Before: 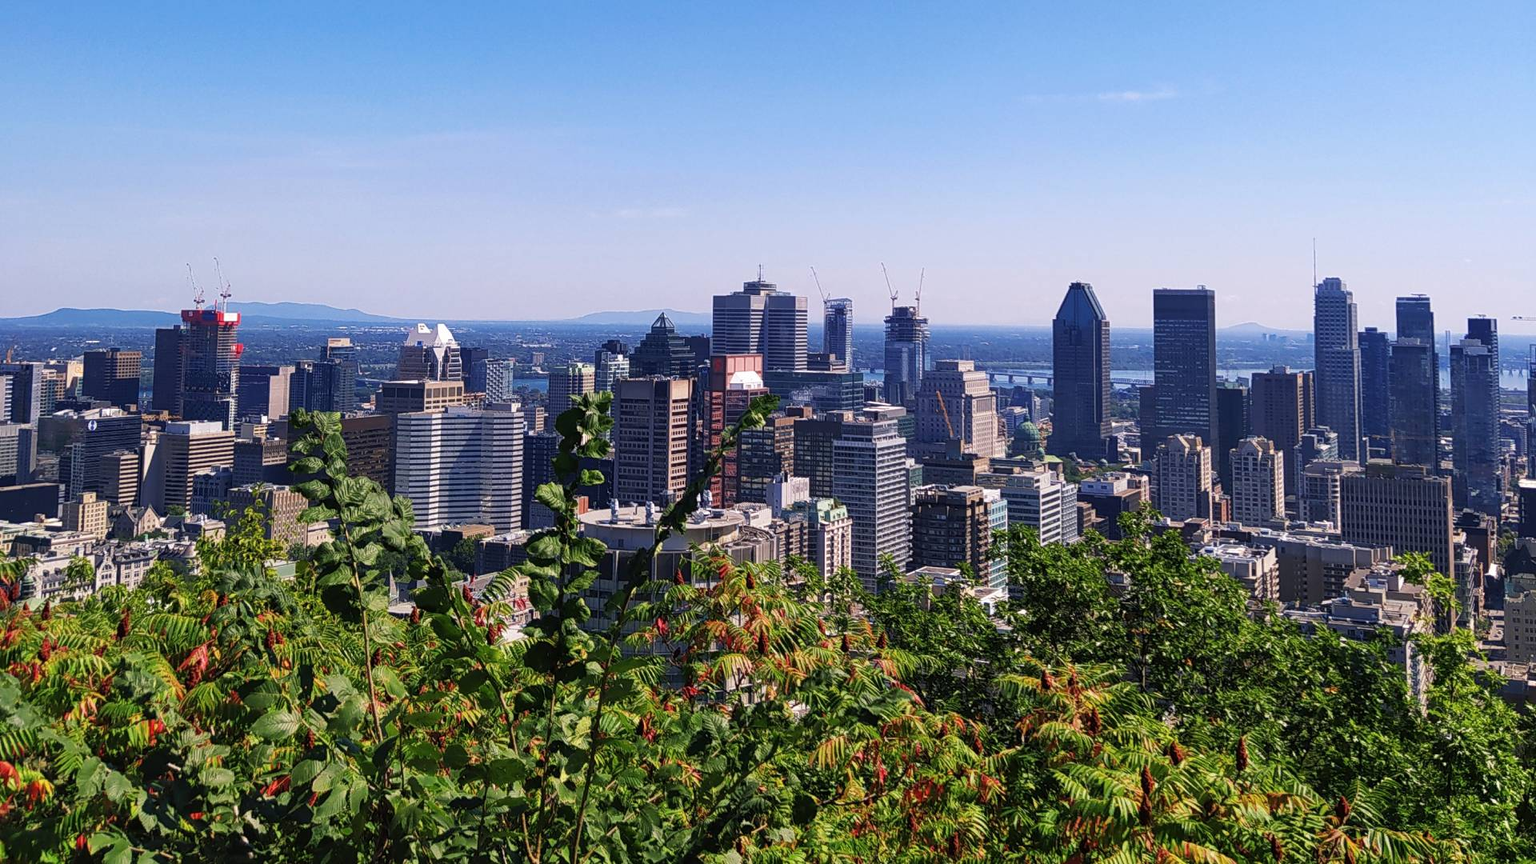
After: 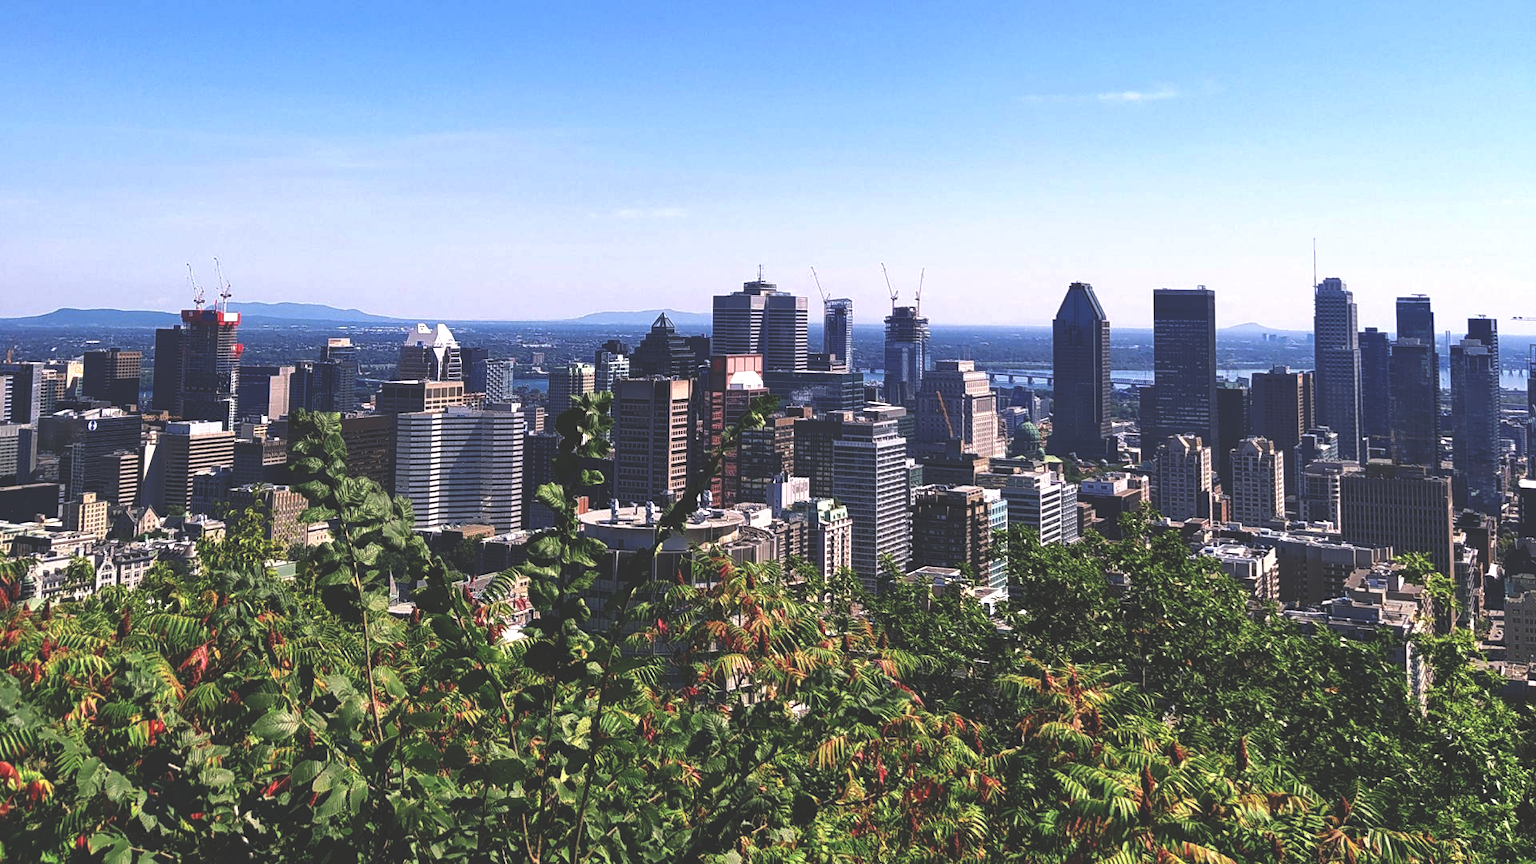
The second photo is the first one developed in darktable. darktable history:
rgb curve: curves: ch0 [(0, 0.186) (0.314, 0.284) (0.775, 0.708) (1, 1)], compensate middle gray true, preserve colors none
exposure: black level correction 0.001, exposure 0.5 EV, compensate exposure bias true, compensate highlight preservation false
color balance: input saturation 80.07%
